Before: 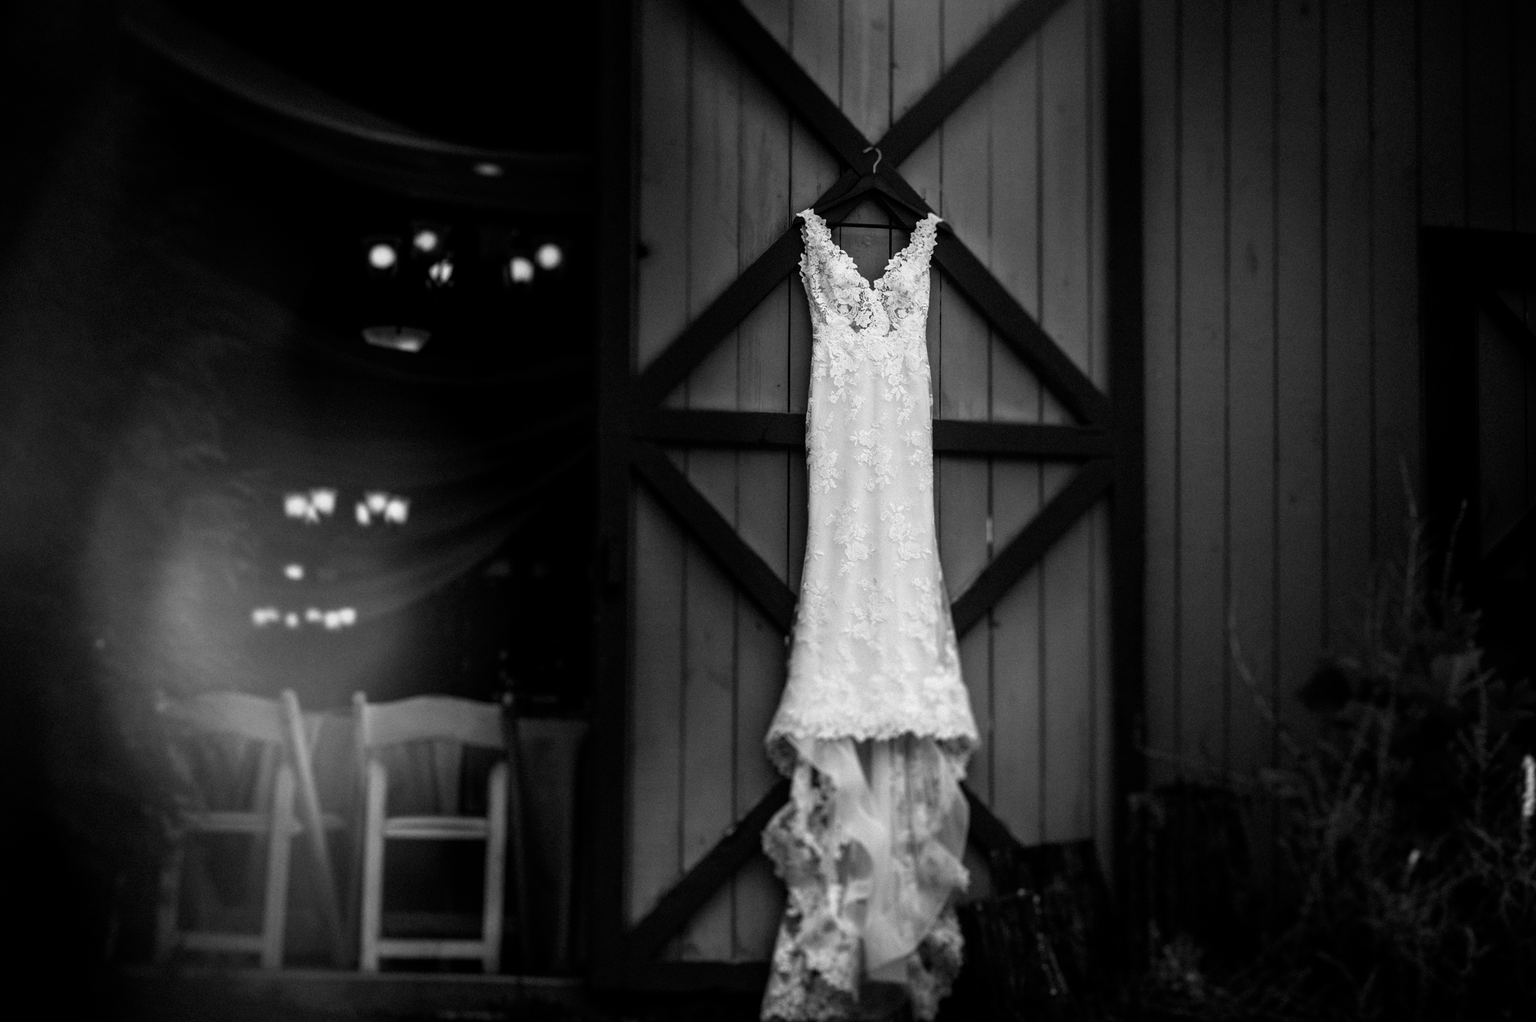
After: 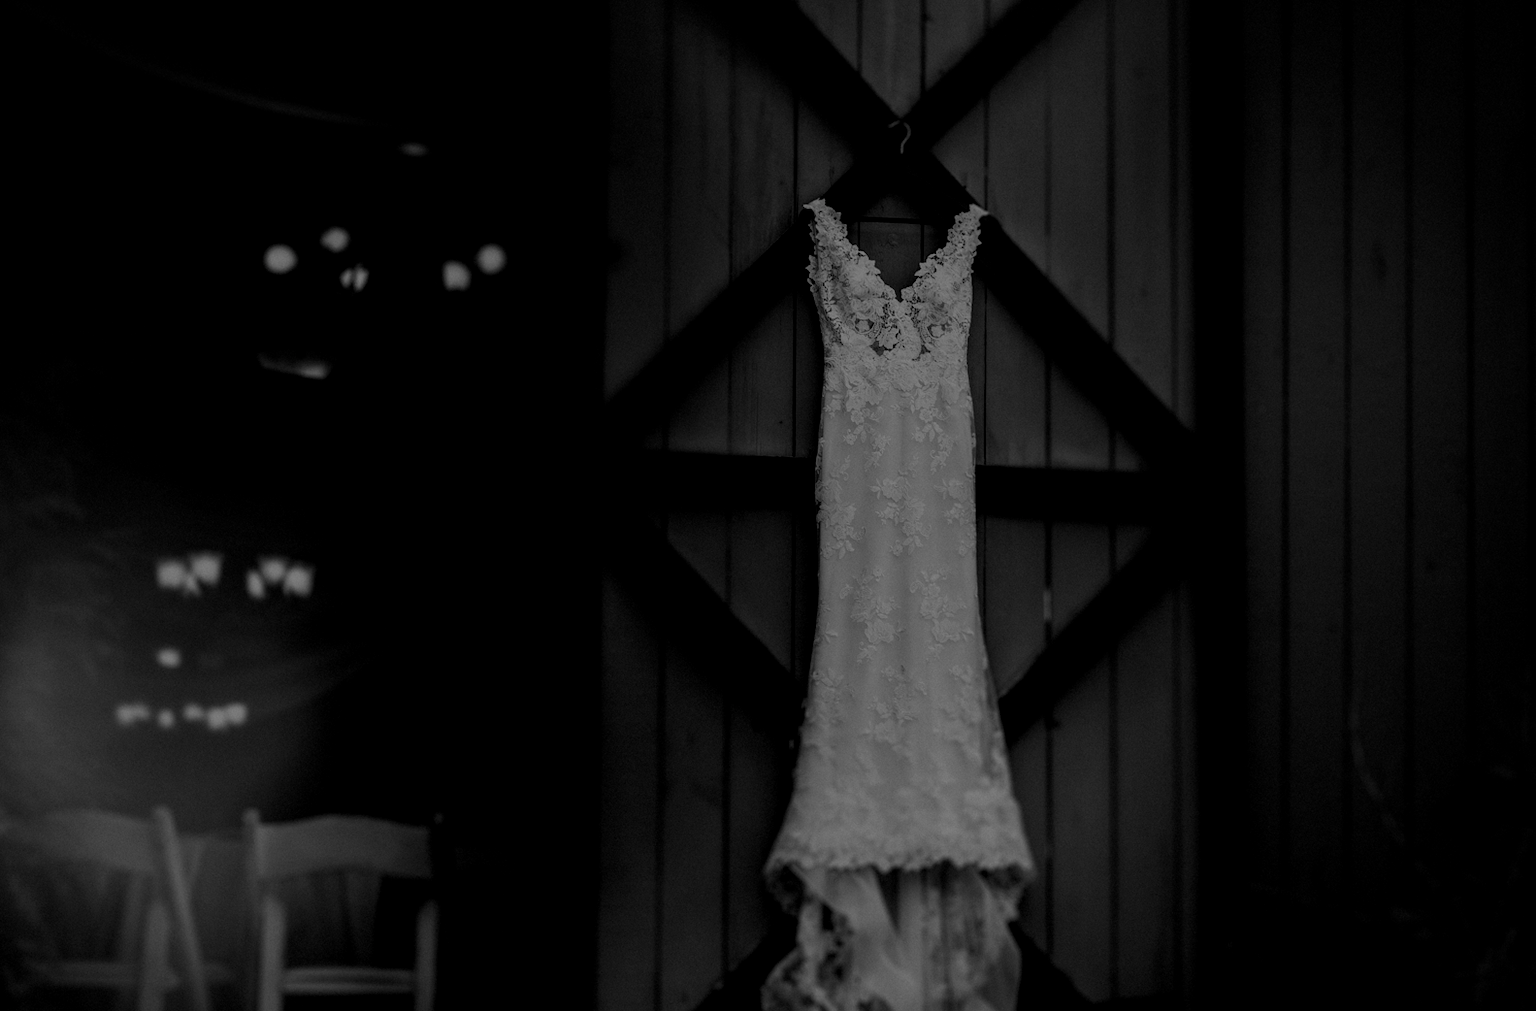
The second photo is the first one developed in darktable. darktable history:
local contrast: highlights 22%, detail 150%
crop and rotate: left 10.452%, top 5.092%, right 10.383%, bottom 16.566%
exposure: exposure -1.513 EV, compensate exposure bias true, compensate highlight preservation false
